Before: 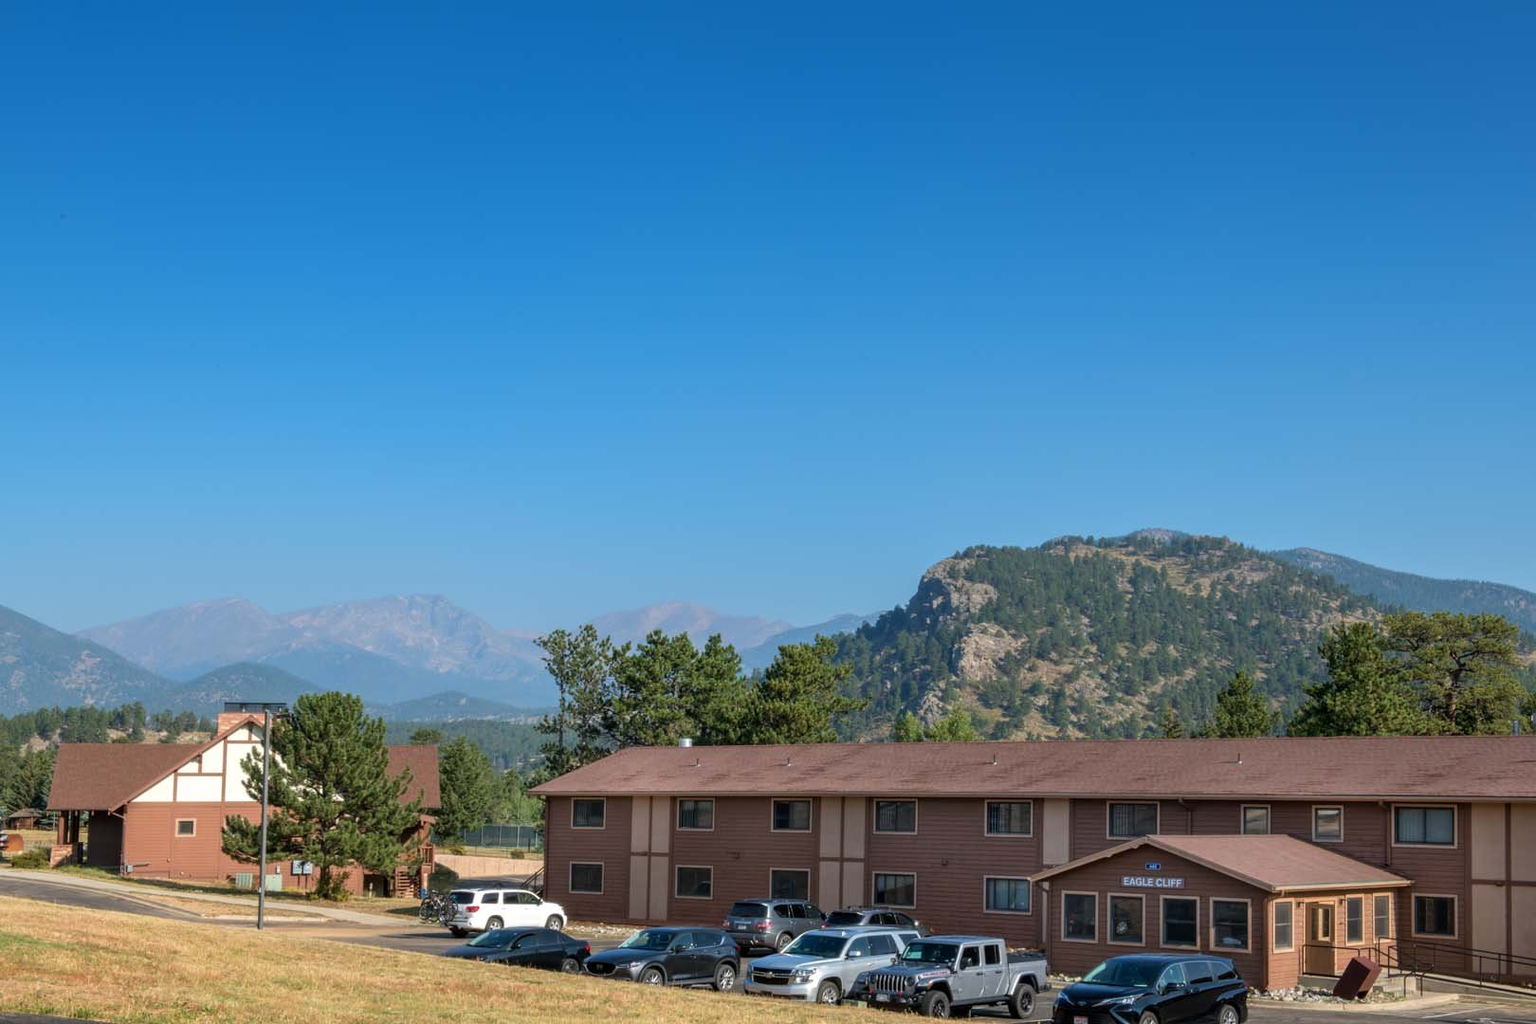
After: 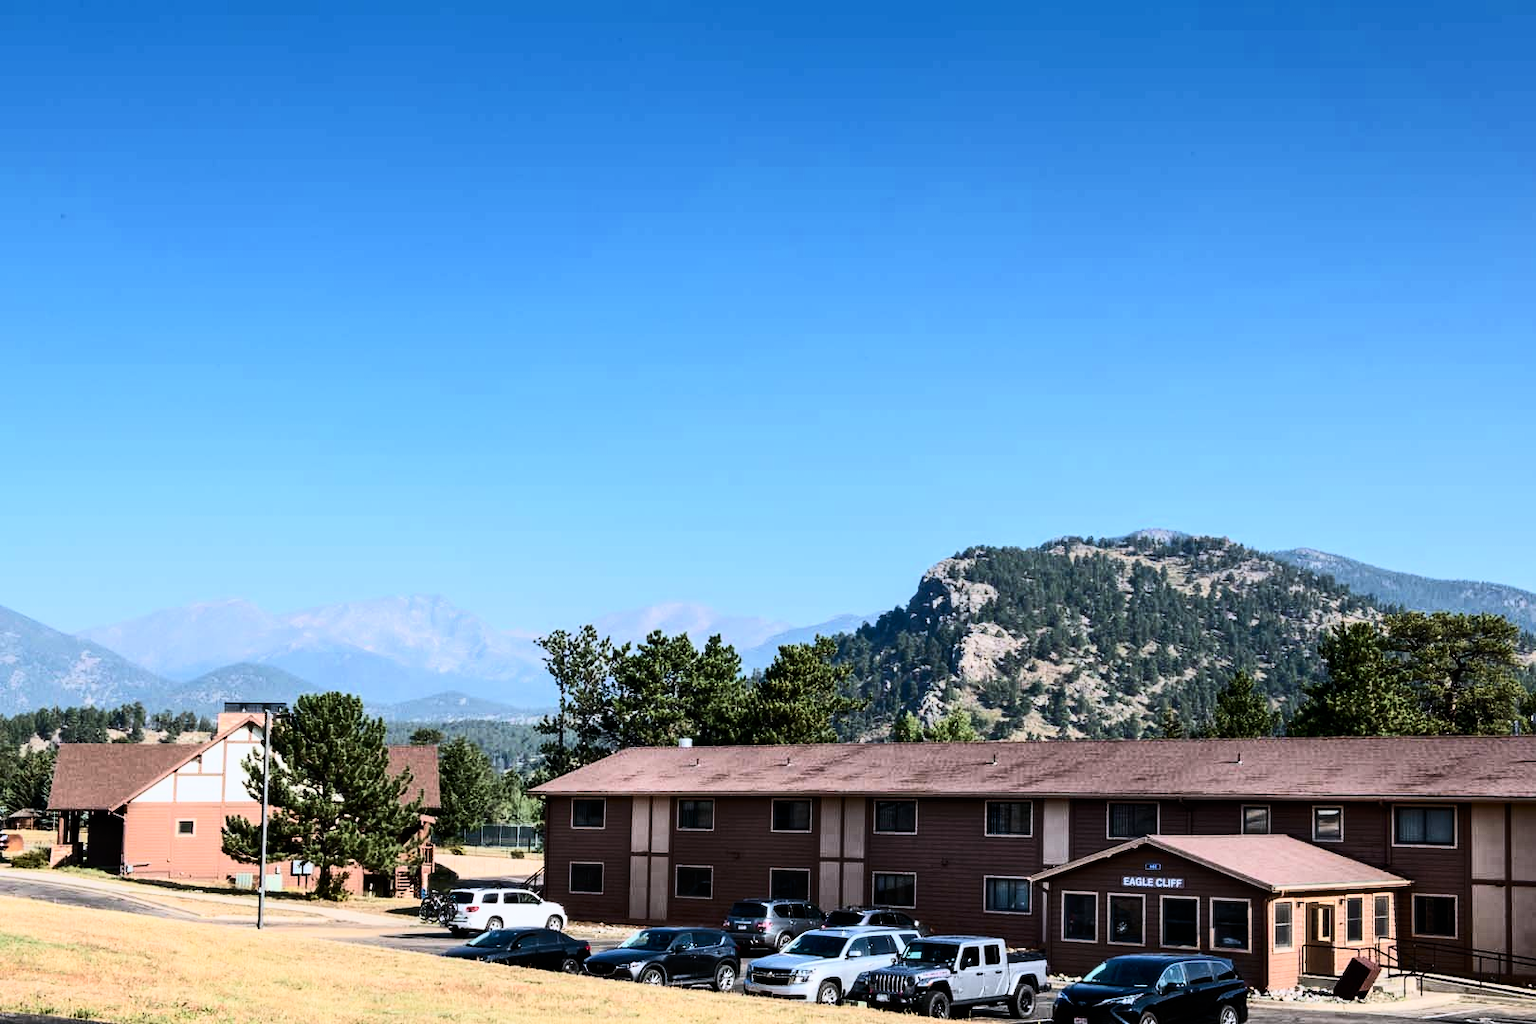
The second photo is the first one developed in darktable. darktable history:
color calibration: illuminant as shot in camera, x 0.358, y 0.373, temperature 4628.91 K
filmic rgb: black relative exposure -7.65 EV, white relative exposure 4.56 EV, hardness 3.61, color science v6 (2022)
tone equalizer: -8 EV -0.75 EV, -7 EV -0.7 EV, -6 EV -0.6 EV, -5 EV -0.4 EV, -3 EV 0.4 EV, -2 EV 0.6 EV, -1 EV 0.7 EV, +0 EV 0.75 EV, edges refinement/feathering 500, mask exposure compensation -1.57 EV, preserve details no
contrast brightness saturation: contrast 0.39, brightness 0.1
